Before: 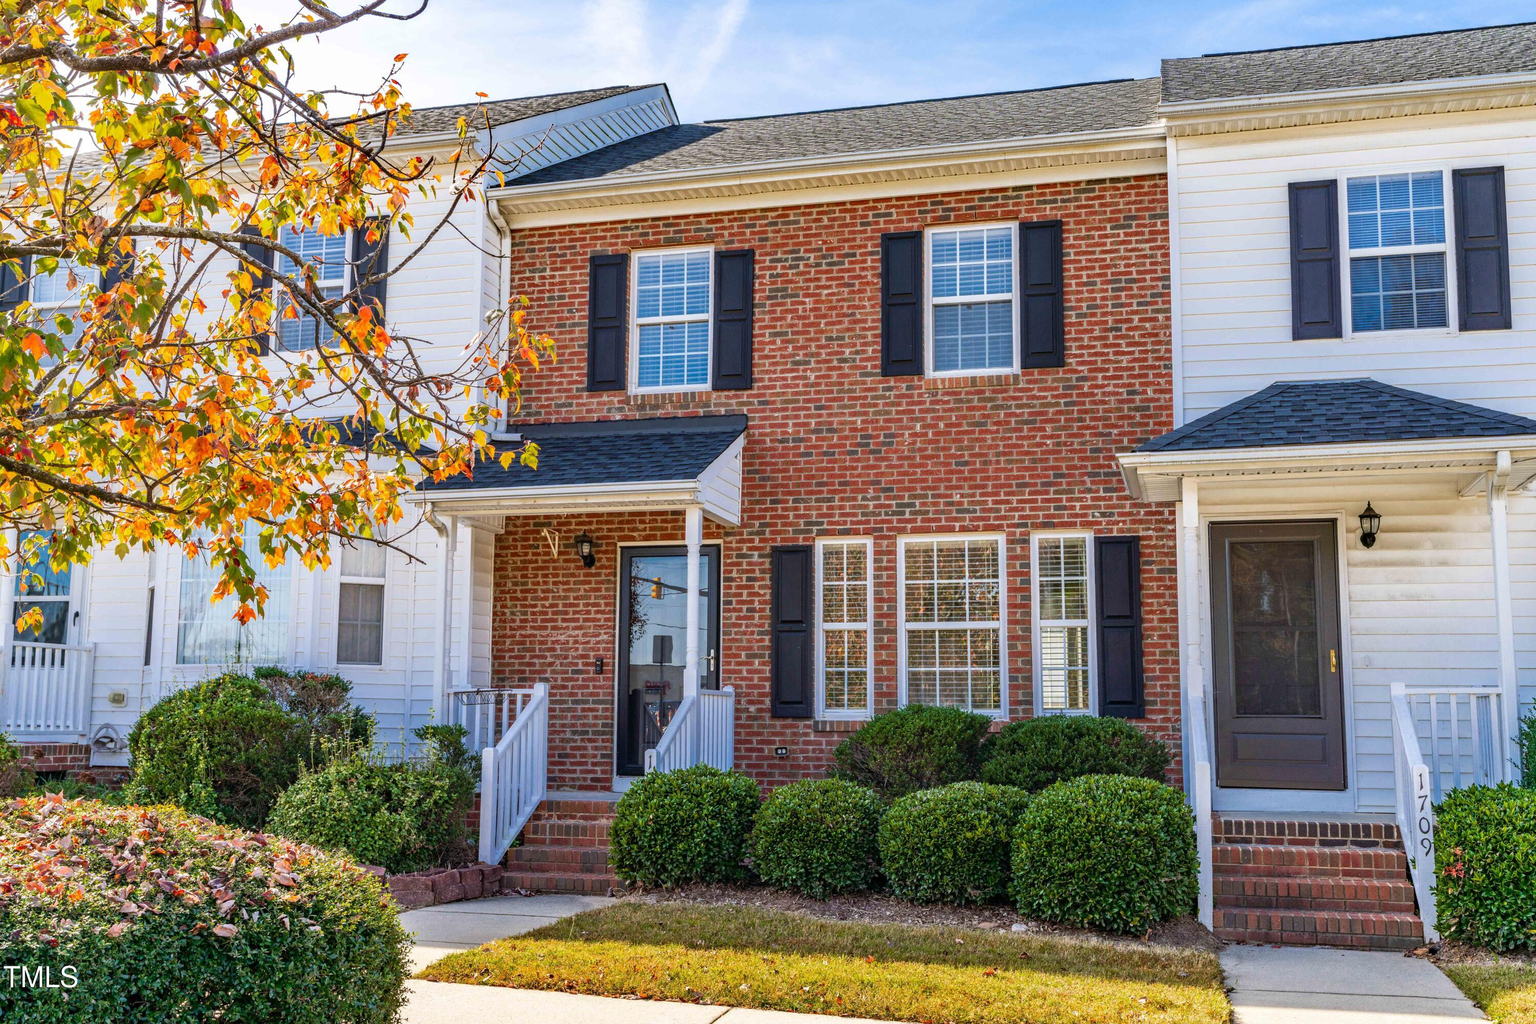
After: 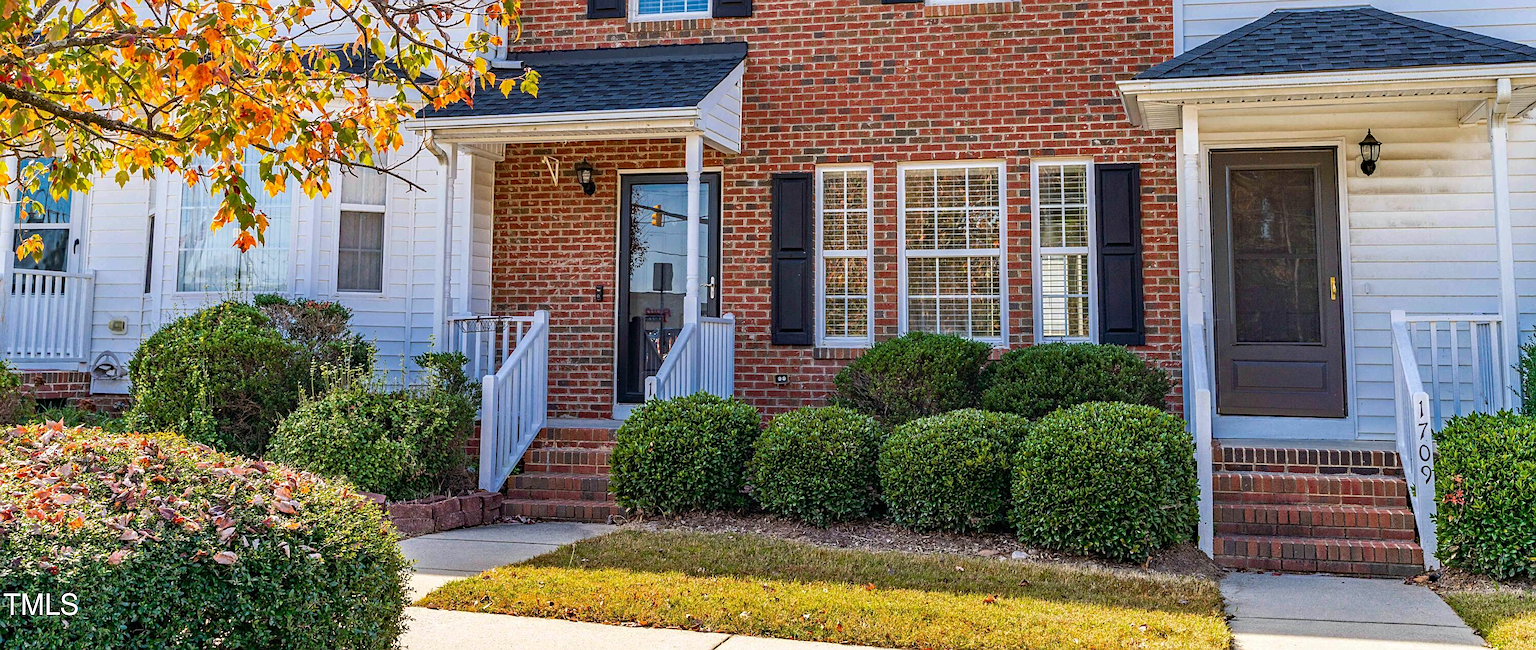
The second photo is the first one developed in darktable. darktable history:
haze removal: compatibility mode true, adaptive false
crop and rotate: top 36.435%
sharpen: on, module defaults
